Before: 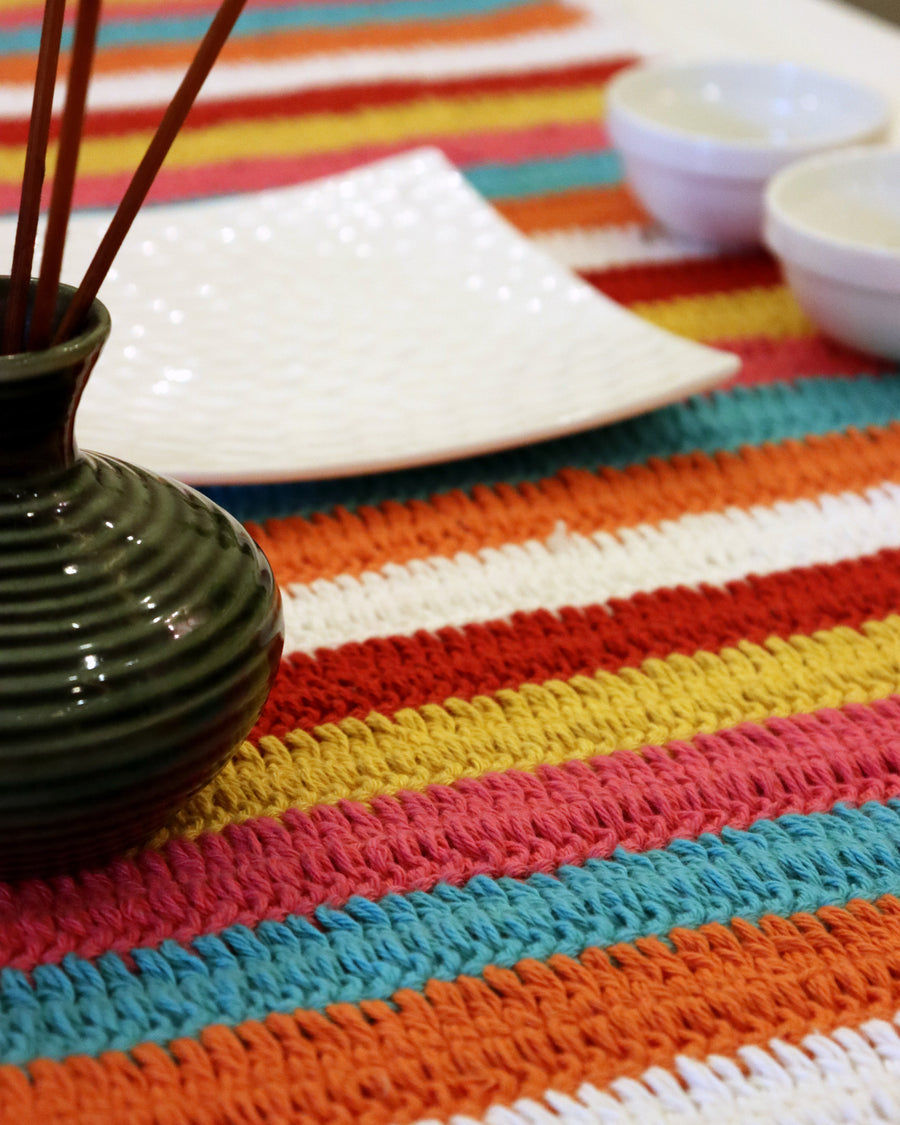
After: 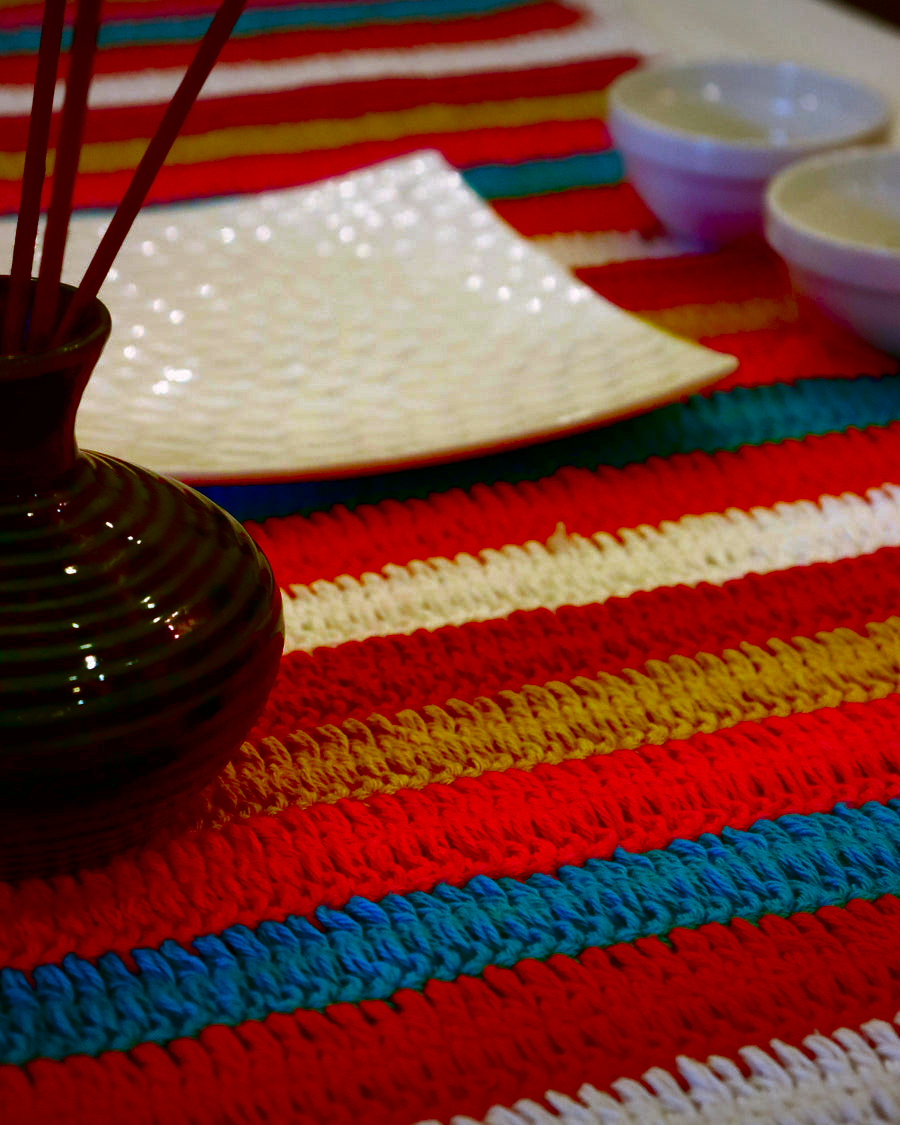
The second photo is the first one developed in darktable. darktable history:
vignetting: fall-off radius 100%, width/height ratio 1.337
color balance rgb: perceptual saturation grading › global saturation 25%, perceptual brilliance grading › mid-tones 10%, perceptual brilliance grading › shadows 15%, global vibrance 20%
shadows and highlights: shadows 32.83, highlights -47.7, soften with gaussian
color correction: highlights a* -0.95, highlights b* 4.5, shadows a* 3.55
contrast brightness saturation: brightness -1, saturation 1
